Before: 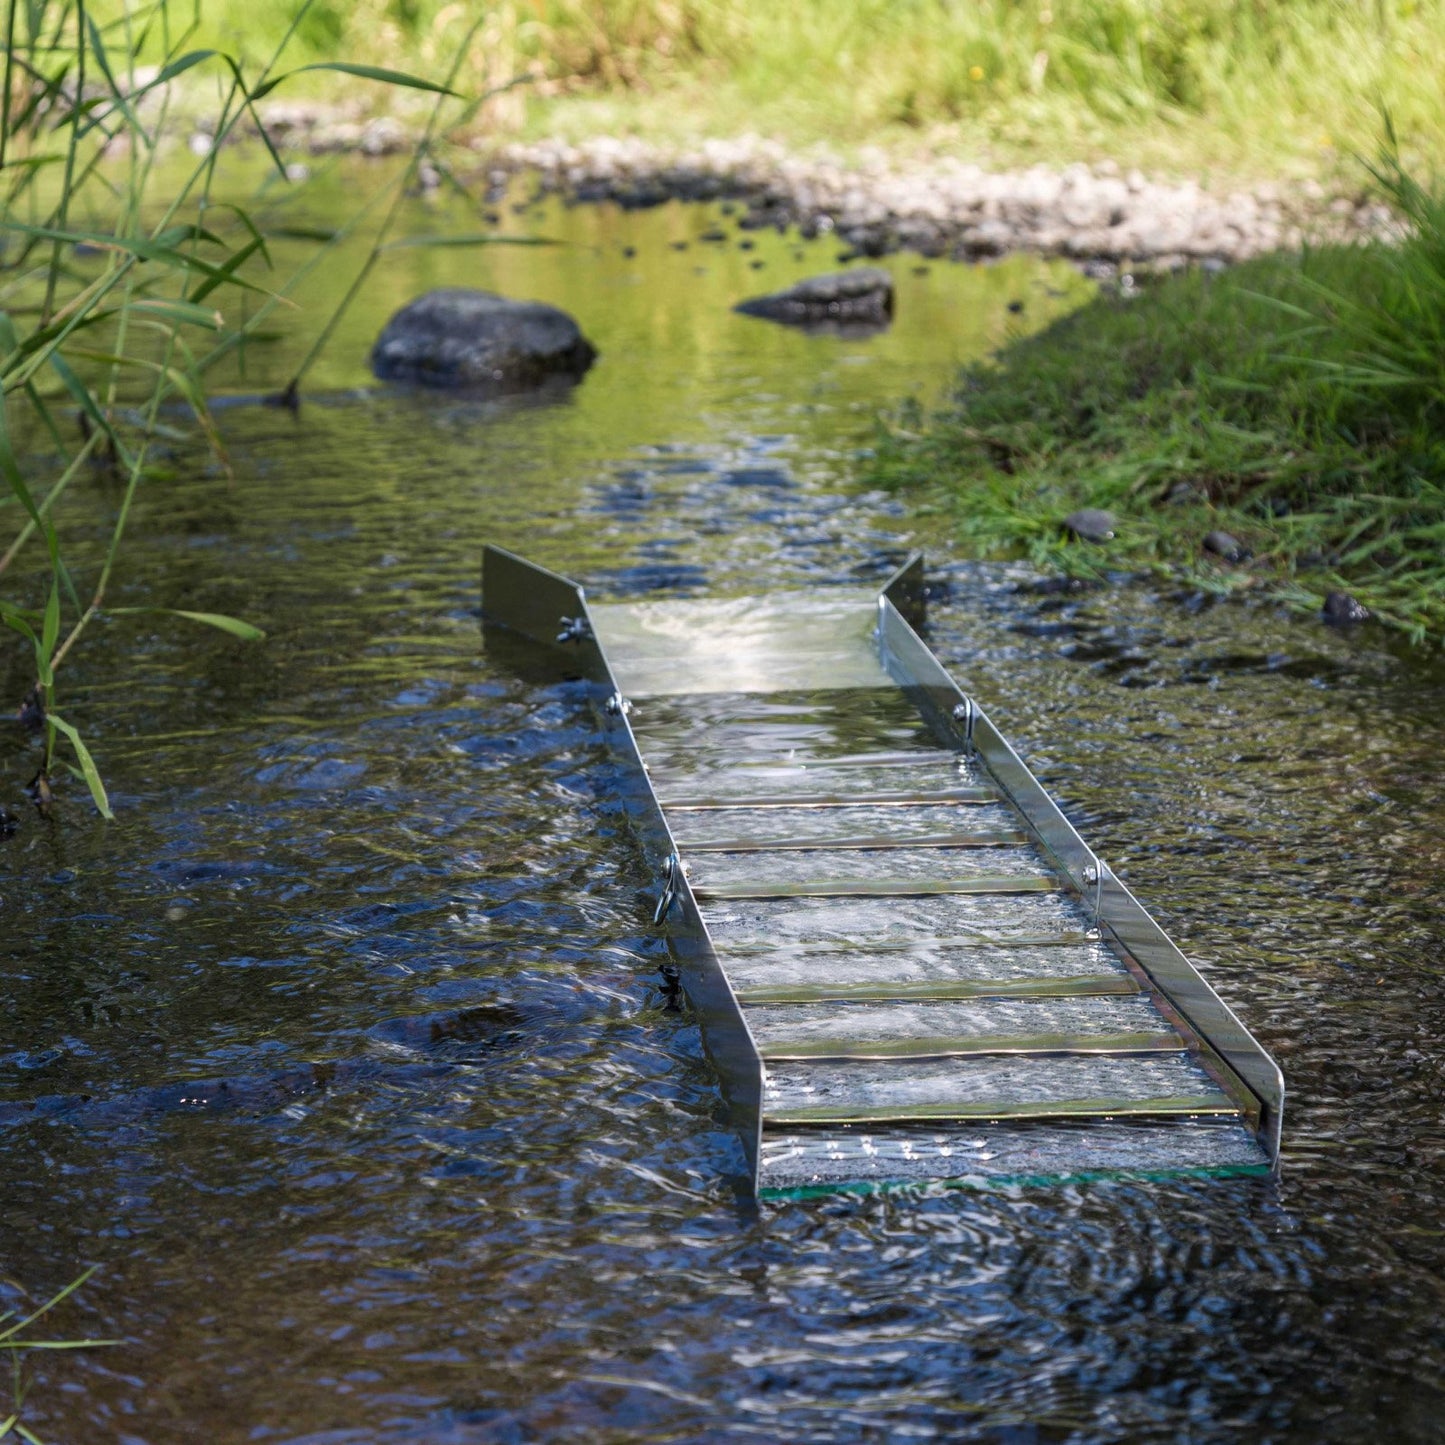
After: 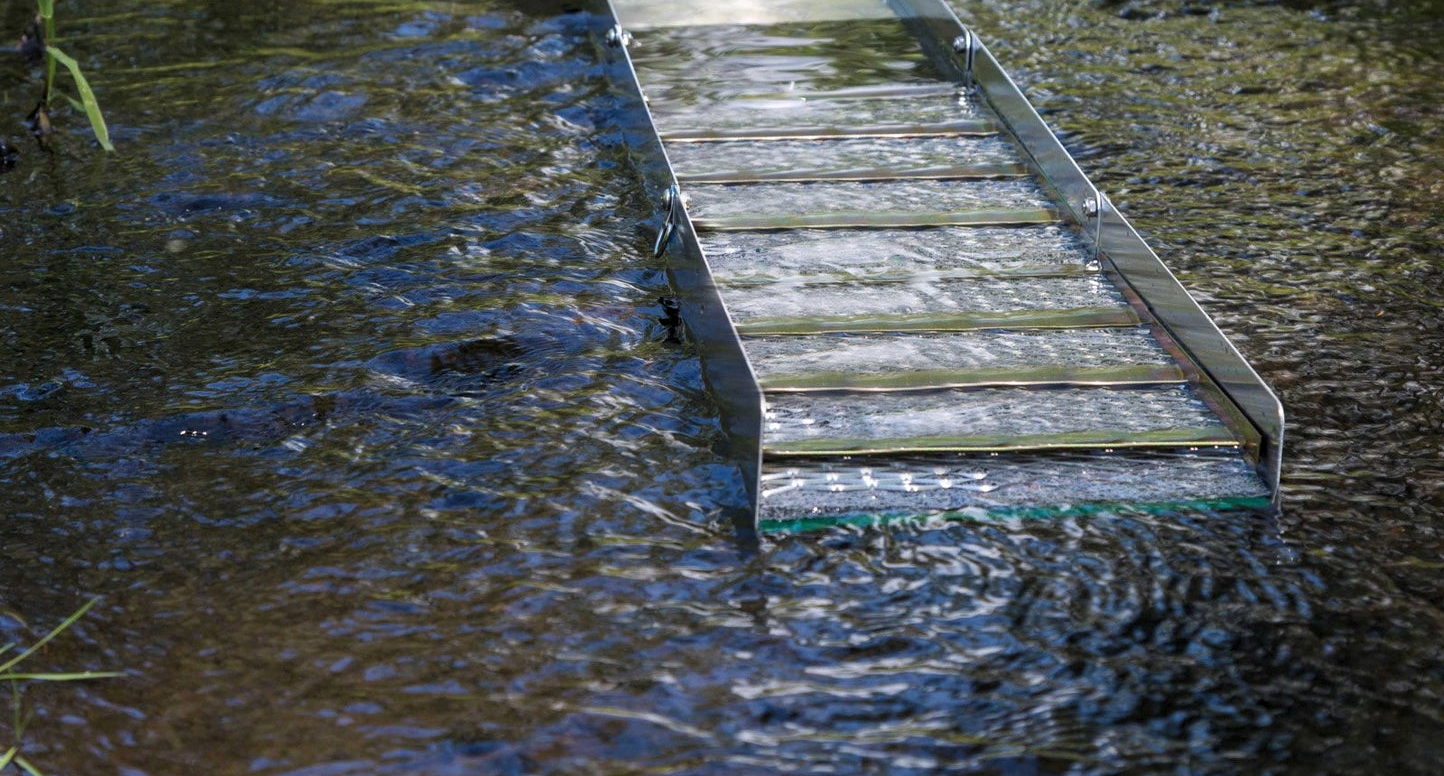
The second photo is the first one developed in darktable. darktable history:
levels: mode automatic, black 0.023%, white 99.97%, levels [0.062, 0.494, 0.925]
exposure: compensate highlight preservation false
crop and rotate: top 46.237%
